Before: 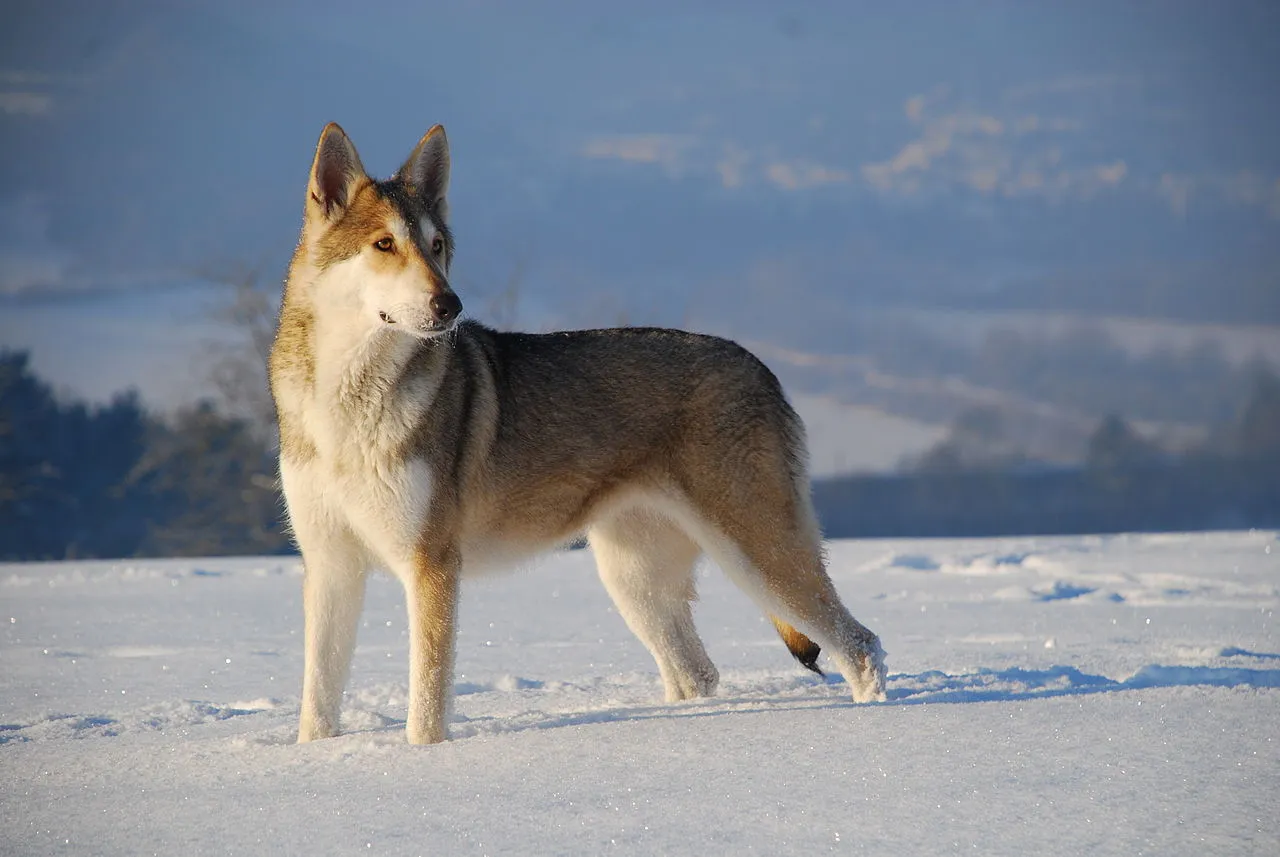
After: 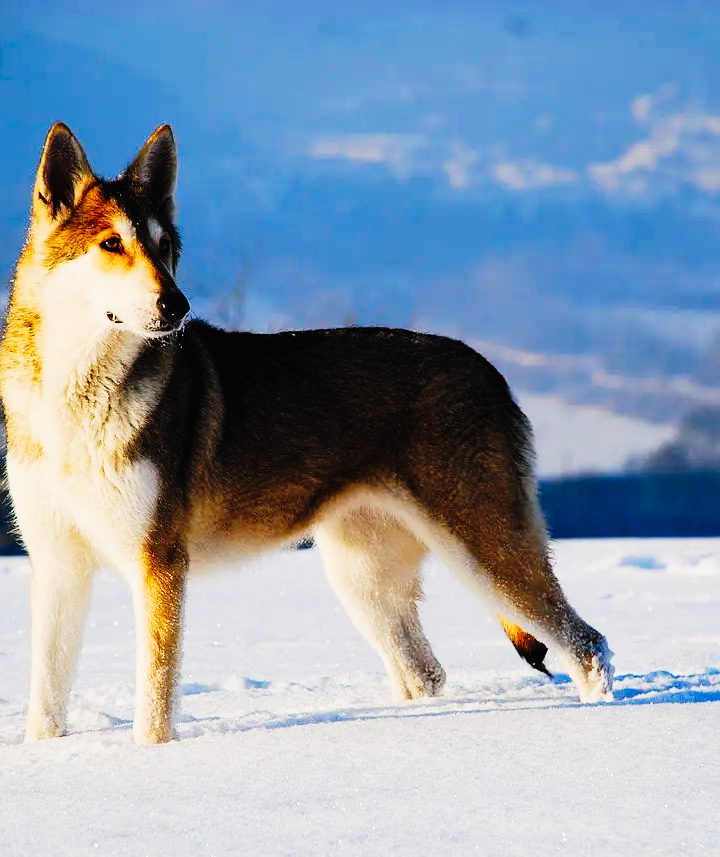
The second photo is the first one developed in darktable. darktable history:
crop: left 21.382%, right 22.325%
tone equalizer: on, module defaults
filmic rgb: black relative exposure -7.65 EV, white relative exposure 4.56 EV, hardness 3.61
tone curve: curves: ch0 [(0, 0) (0.003, 0.01) (0.011, 0.01) (0.025, 0.011) (0.044, 0.014) (0.069, 0.018) (0.1, 0.022) (0.136, 0.026) (0.177, 0.035) (0.224, 0.051) (0.277, 0.085) (0.335, 0.158) (0.399, 0.299) (0.468, 0.457) (0.543, 0.634) (0.623, 0.801) (0.709, 0.904) (0.801, 0.963) (0.898, 0.986) (1, 1)], preserve colors none
color correction: highlights a* 0.057, highlights b* -0.859
